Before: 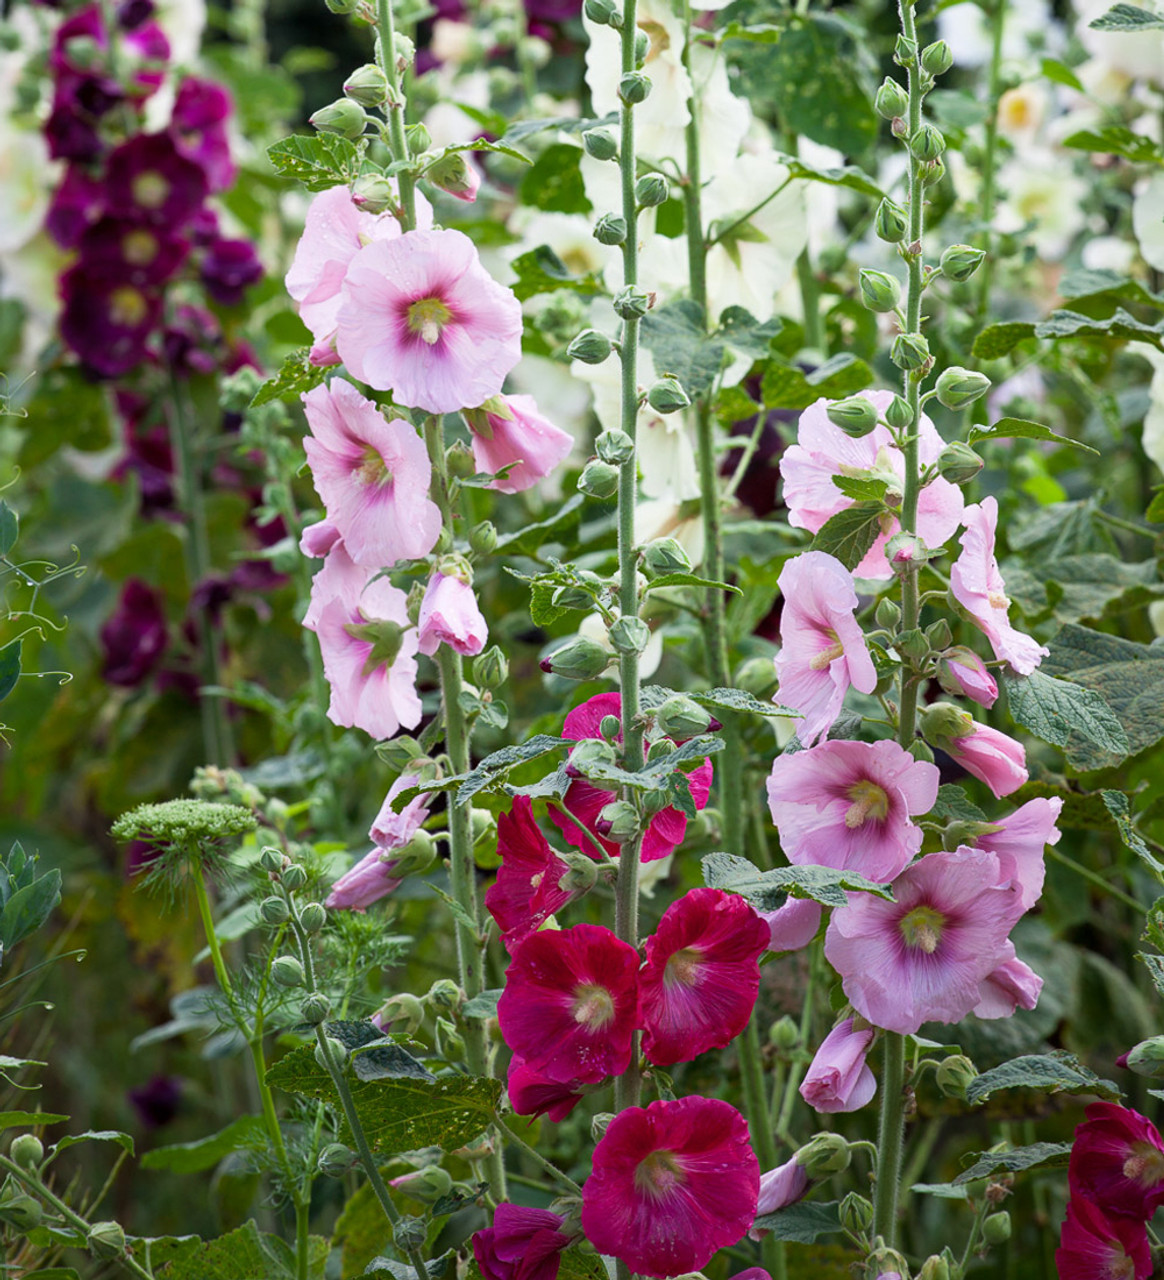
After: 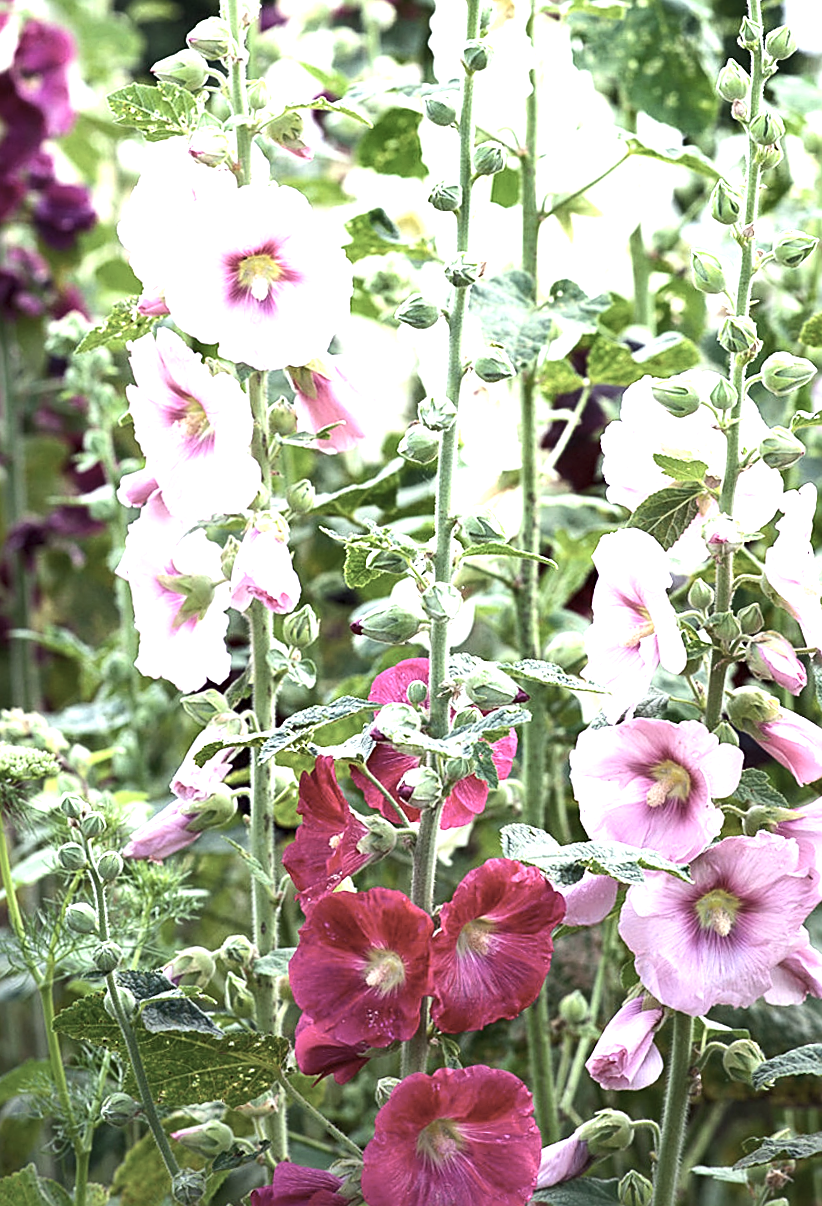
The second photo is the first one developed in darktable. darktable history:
exposure: black level correction 0, exposure 1.127 EV, compensate highlight preservation false
crop and rotate: angle -3.22°, left 14.126%, top 0.024%, right 10.918%, bottom 0.07%
tone equalizer: -8 EV -0.001 EV, -7 EV 0.001 EV, -6 EV -0.003 EV, -5 EV -0.007 EV, -4 EV -0.073 EV, -3 EV -0.225 EV, -2 EV -0.247 EV, -1 EV 0.118 EV, +0 EV 0.317 EV
shadows and highlights: shadows 76.18, highlights -24.63, soften with gaussian
contrast brightness saturation: contrast 0.102, saturation -0.358
sharpen: on, module defaults
